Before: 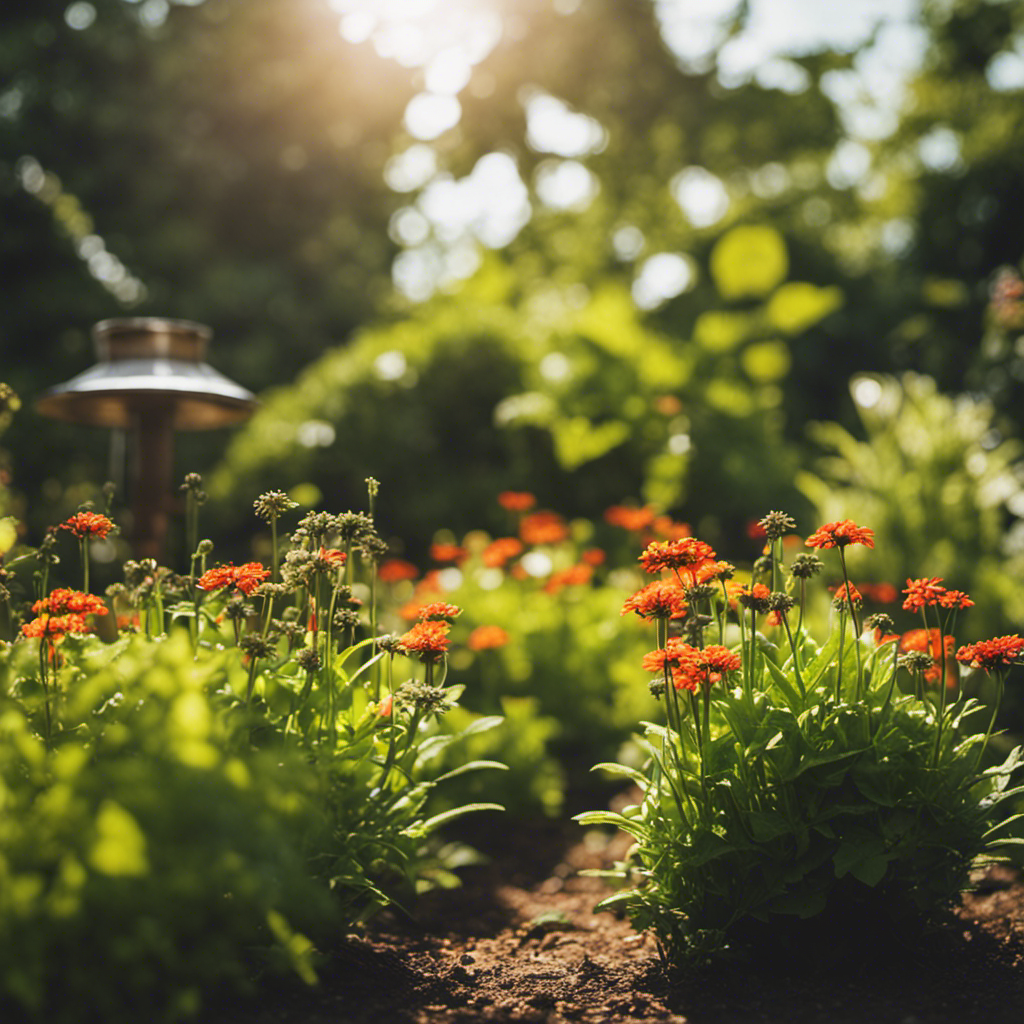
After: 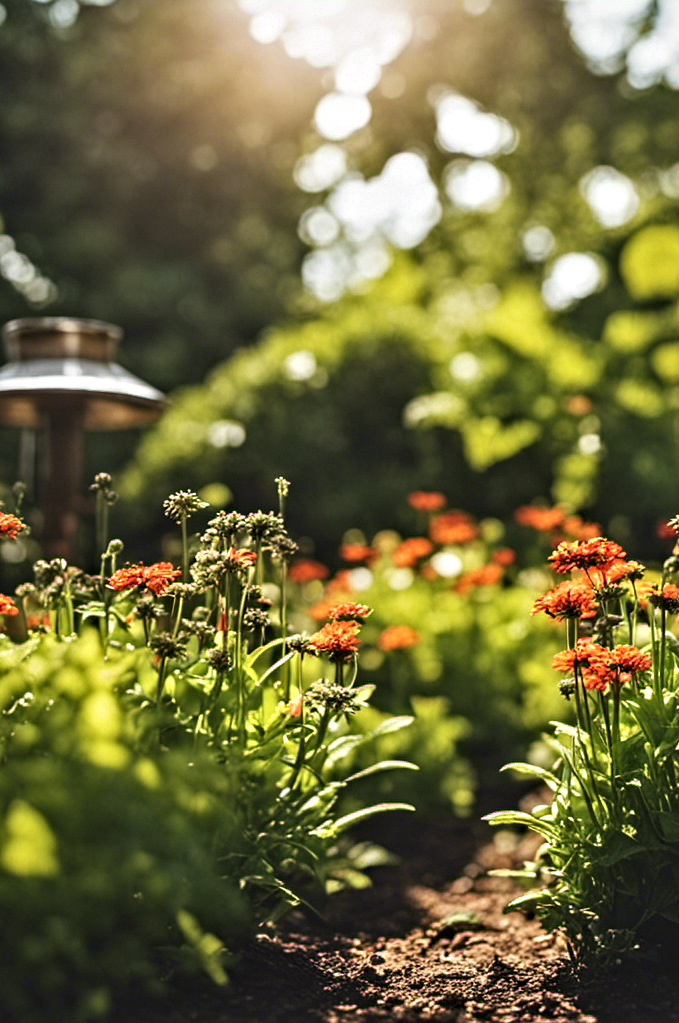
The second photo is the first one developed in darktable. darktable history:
contrast equalizer: y [[0.5, 0.542, 0.583, 0.625, 0.667, 0.708], [0.5 ×6], [0.5 ×6], [0 ×6], [0 ×6]]
crop and rotate: left 8.829%, right 24.773%
